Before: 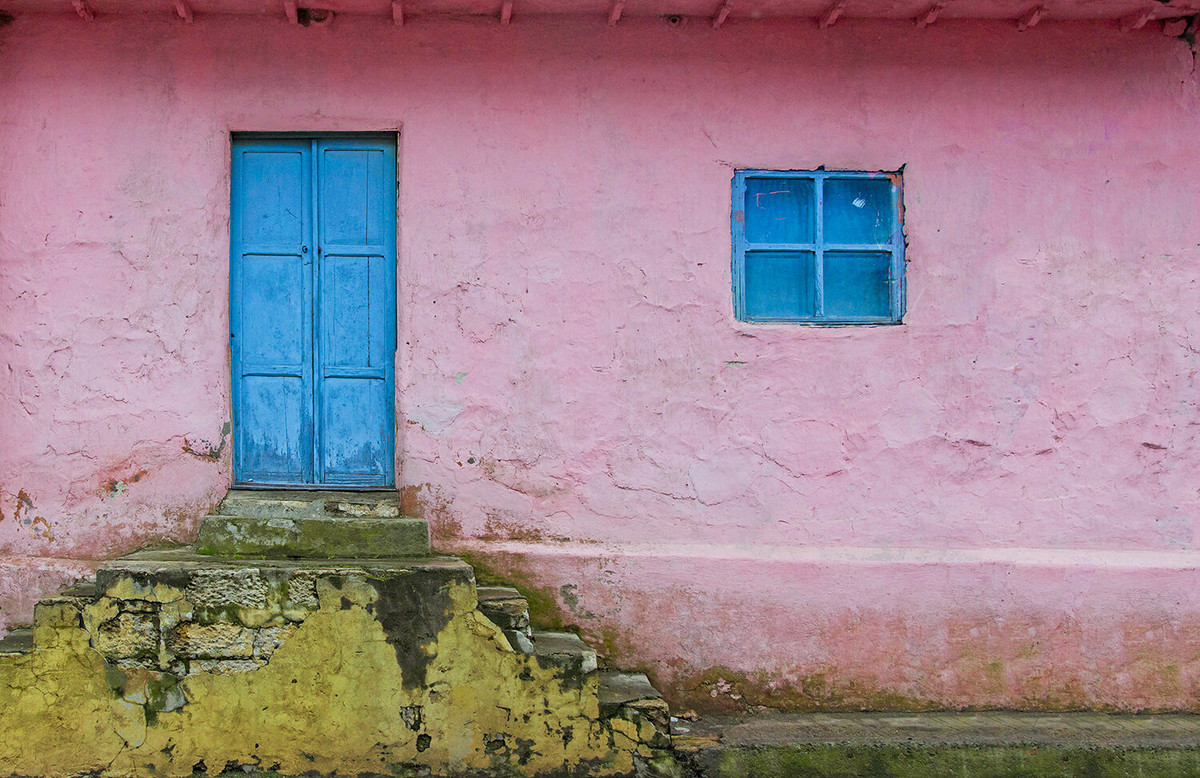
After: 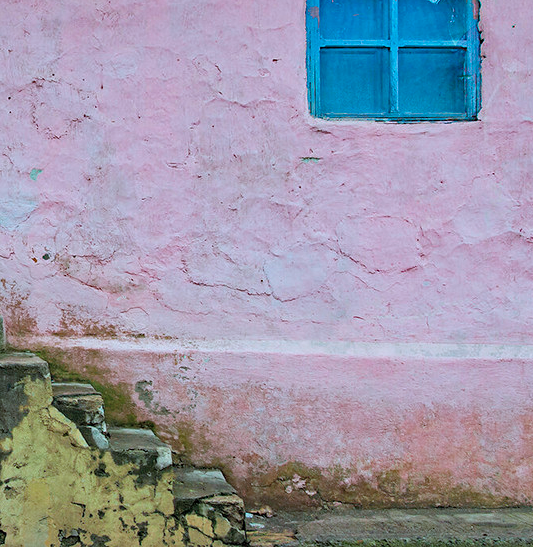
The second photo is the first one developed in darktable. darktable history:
color correction: highlights a* -12.64, highlights b* -18.1, saturation 0.7
crop: left 35.432%, top 26.233%, right 20.145%, bottom 3.432%
contrast brightness saturation: contrast 0.03, brightness 0.06, saturation 0.13
haze removal: compatibility mode true, adaptive false
shadows and highlights: shadows 25, highlights -48, soften with gaussian
